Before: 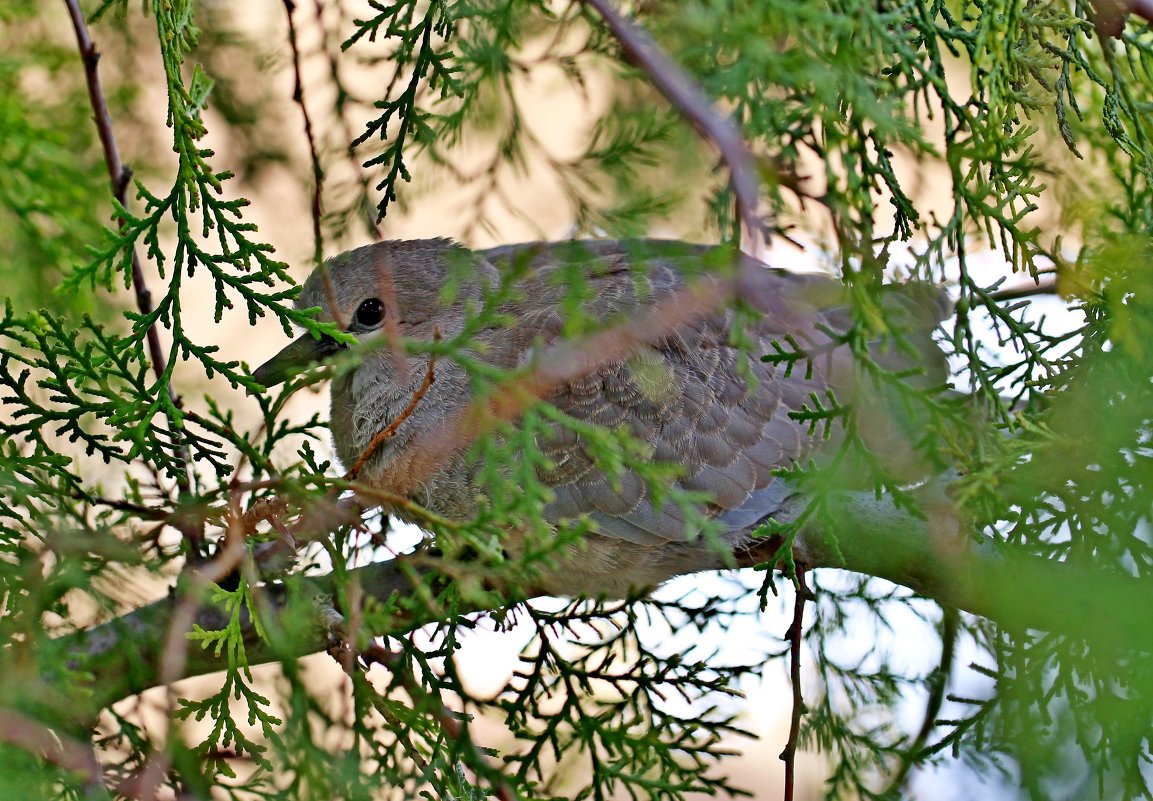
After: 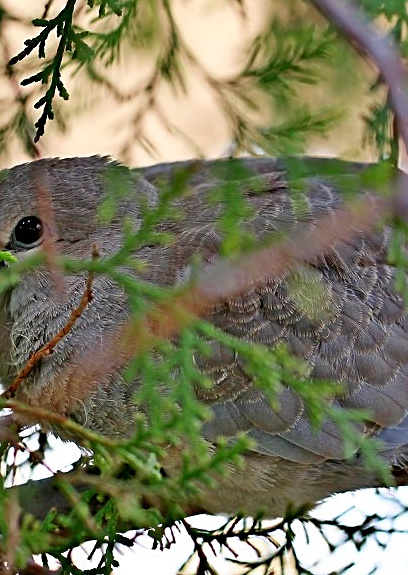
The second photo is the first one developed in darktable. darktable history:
crop and rotate: left 29.73%, top 10.259%, right 34.844%, bottom 17.938%
sharpen: on, module defaults
